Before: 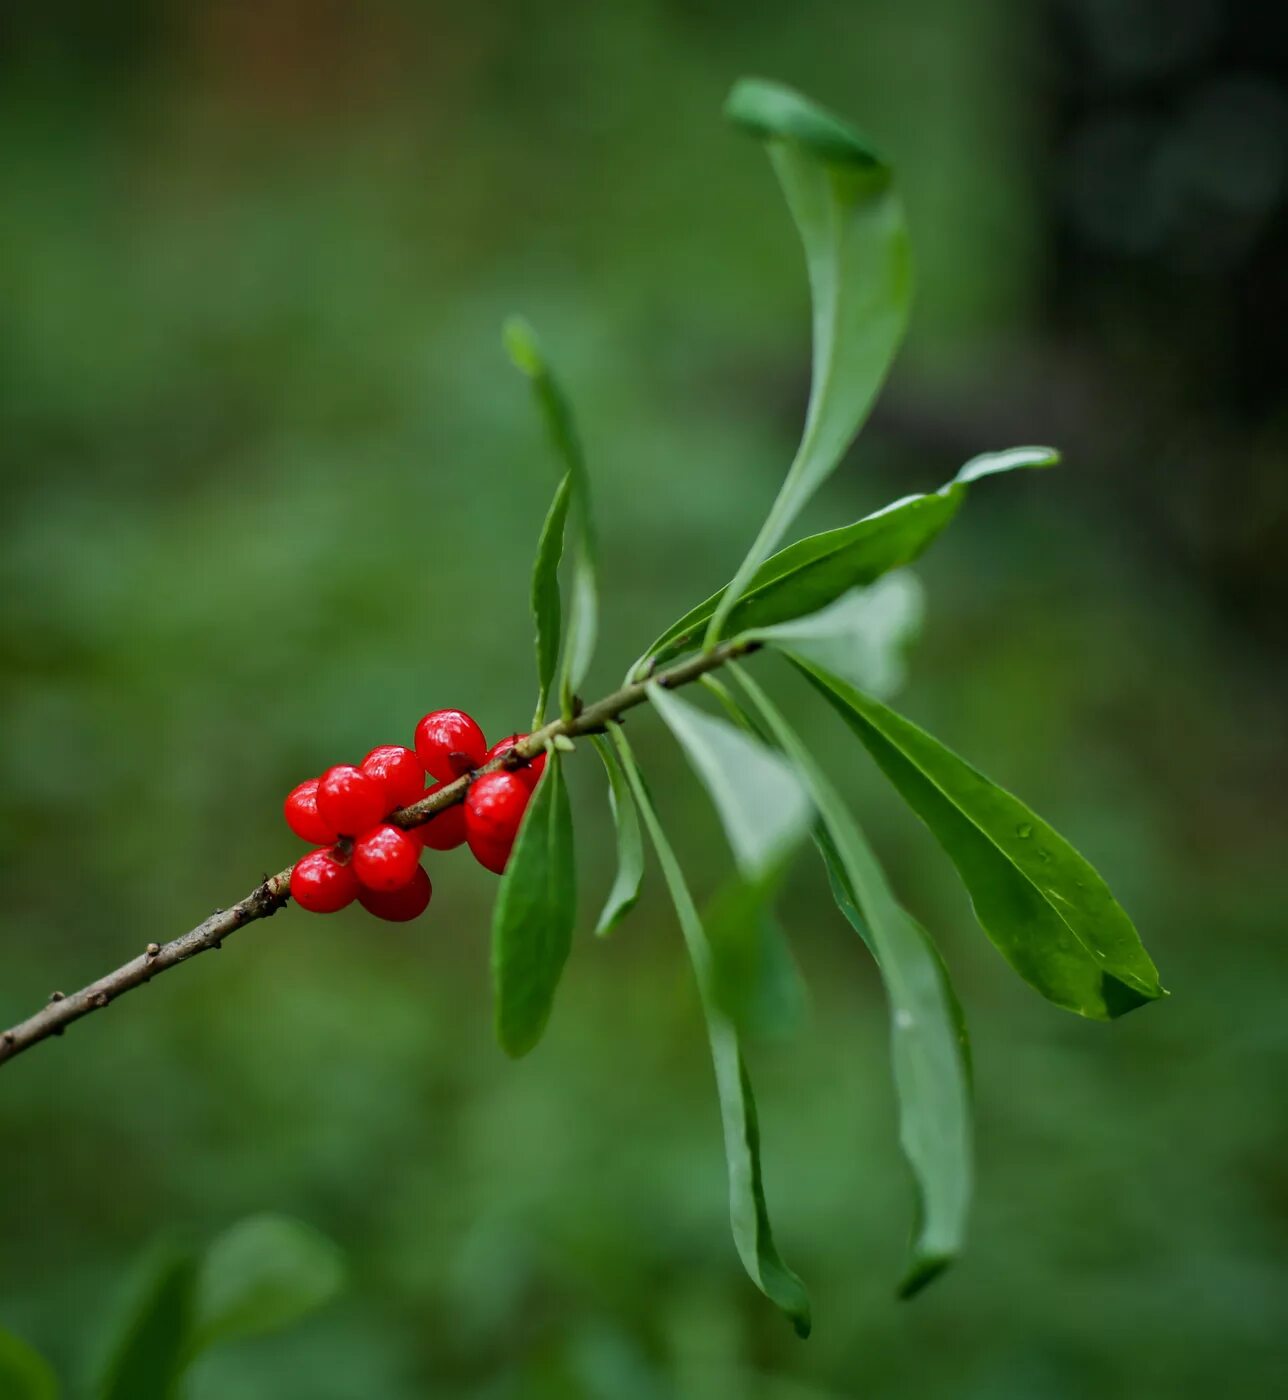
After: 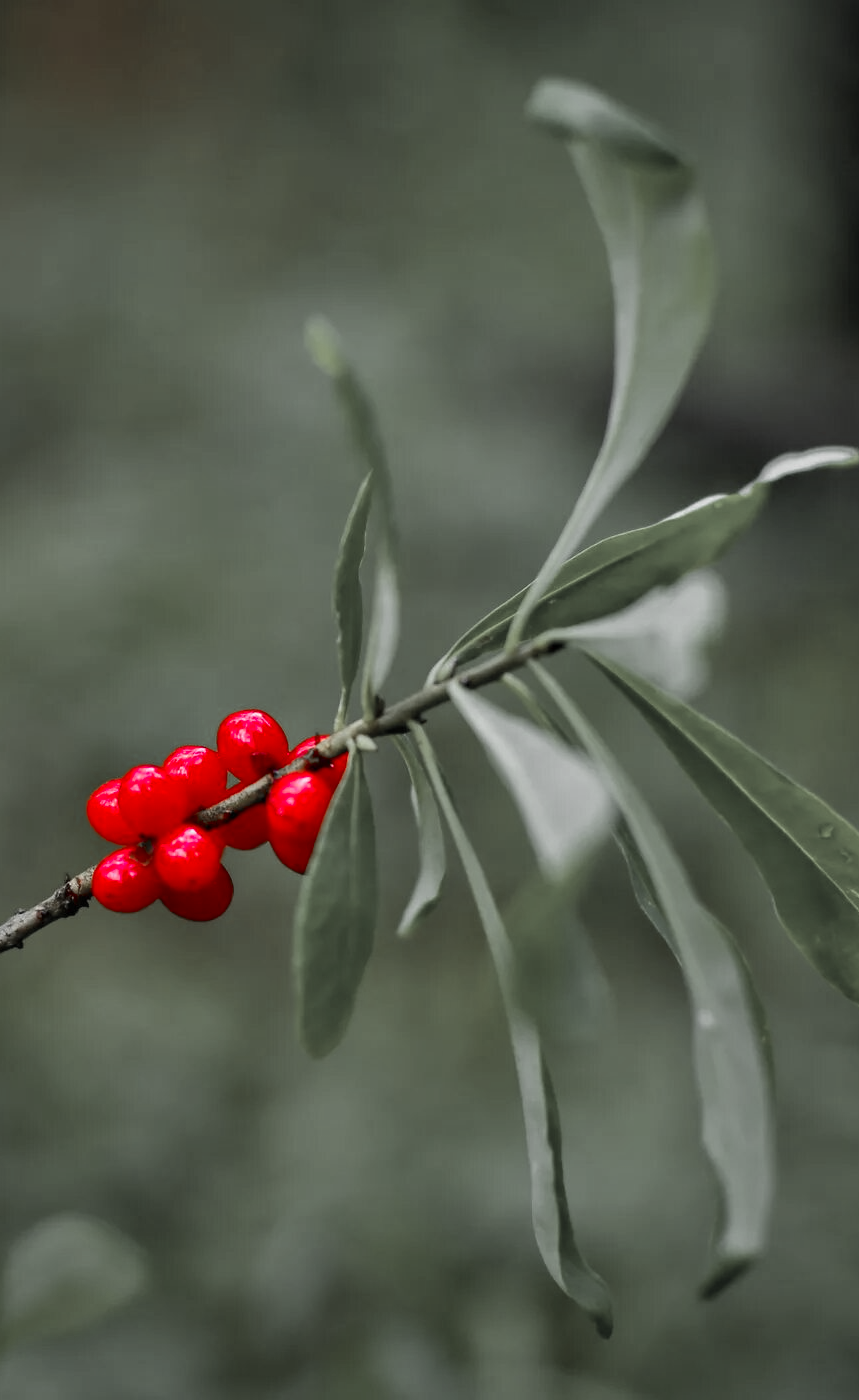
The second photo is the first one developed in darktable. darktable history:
crop and rotate: left 15.446%, right 17.836%
color zones: curves: ch1 [(0, 0.831) (0.08, 0.771) (0.157, 0.268) (0.241, 0.207) (0.562, -0.005) (0.714, -0.013) (0.876, 0.01) (1, 0.831)]
